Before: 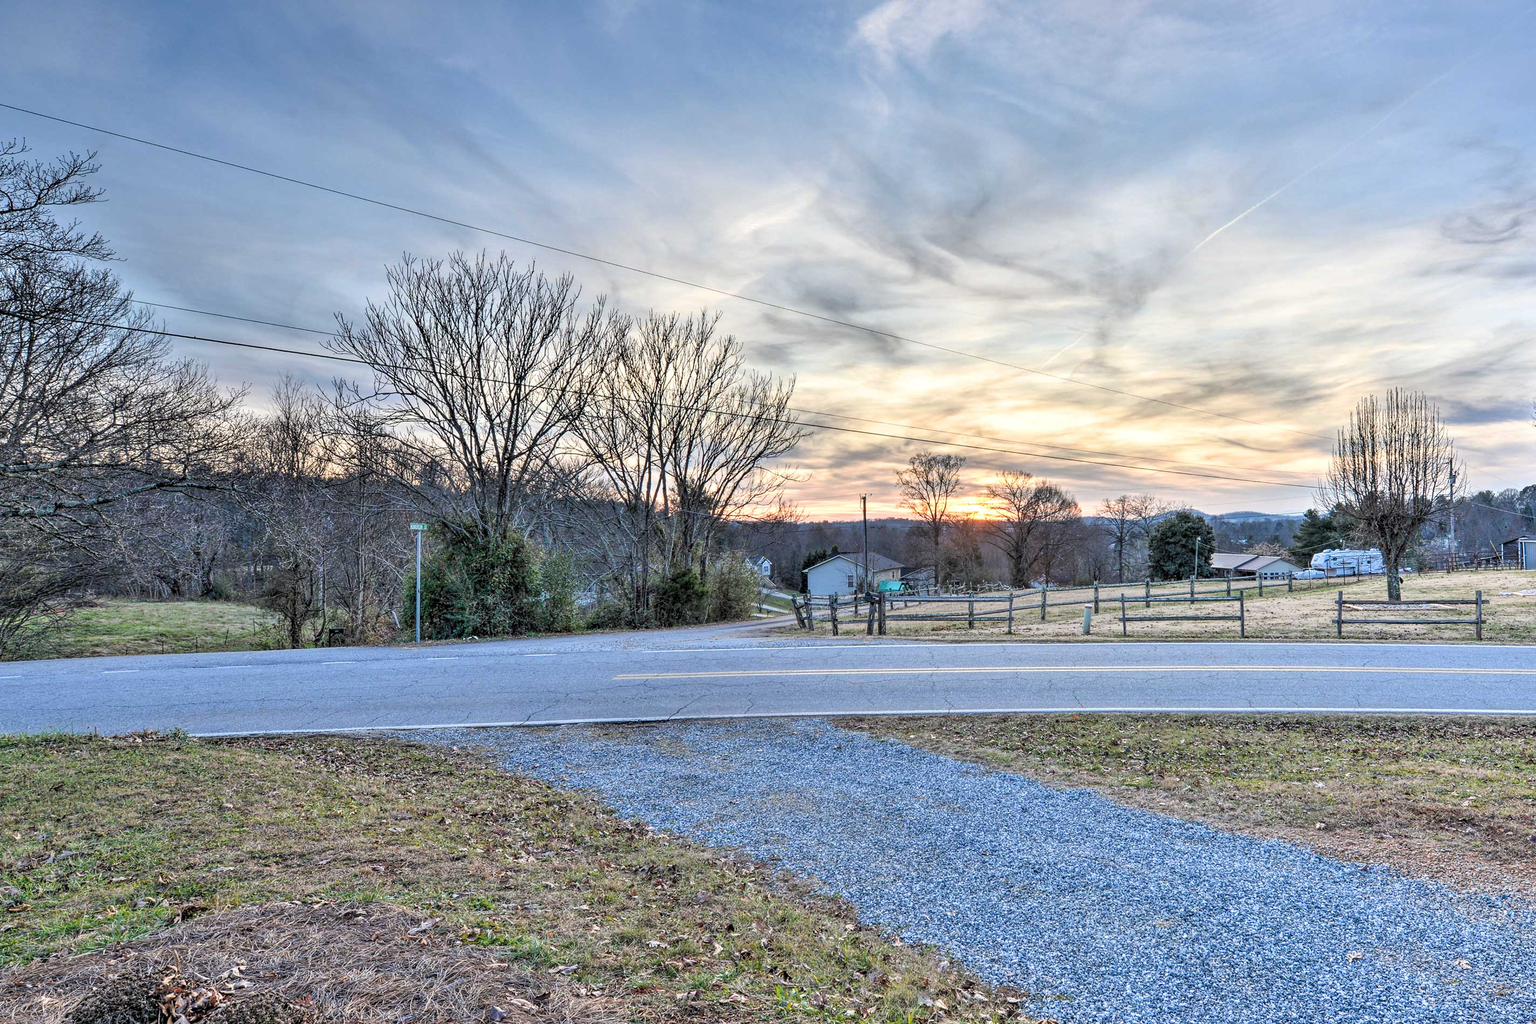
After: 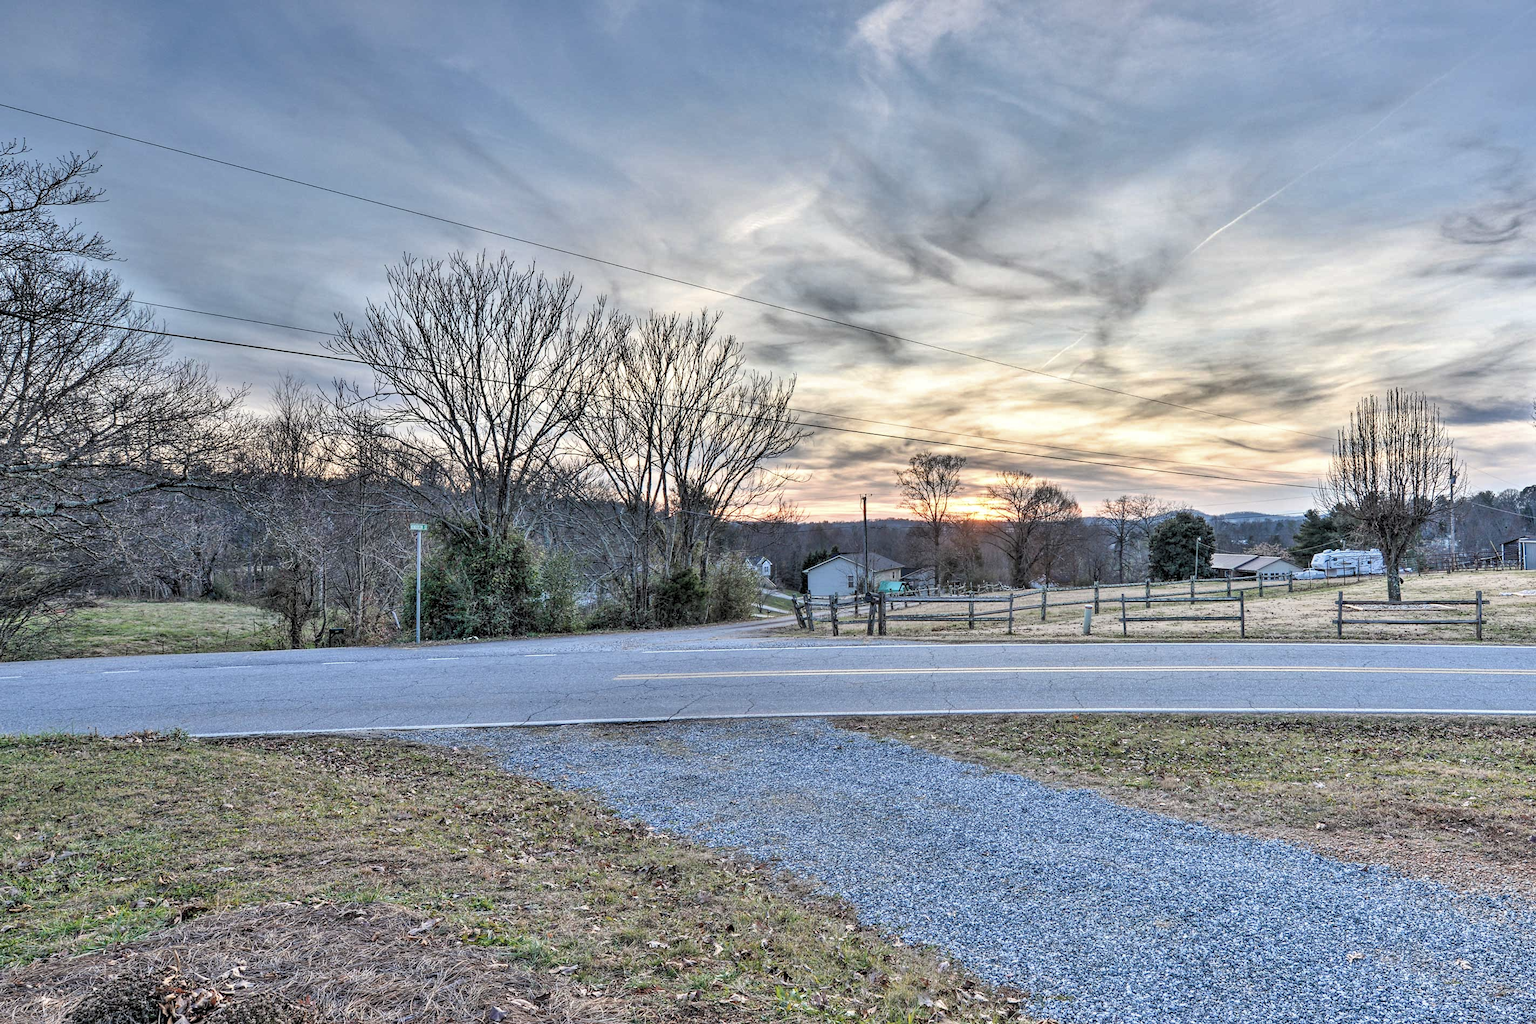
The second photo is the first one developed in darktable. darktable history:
shadows and highlights: soften with gaussian
color correction: highlights b* -0.06, saturation 0.814
